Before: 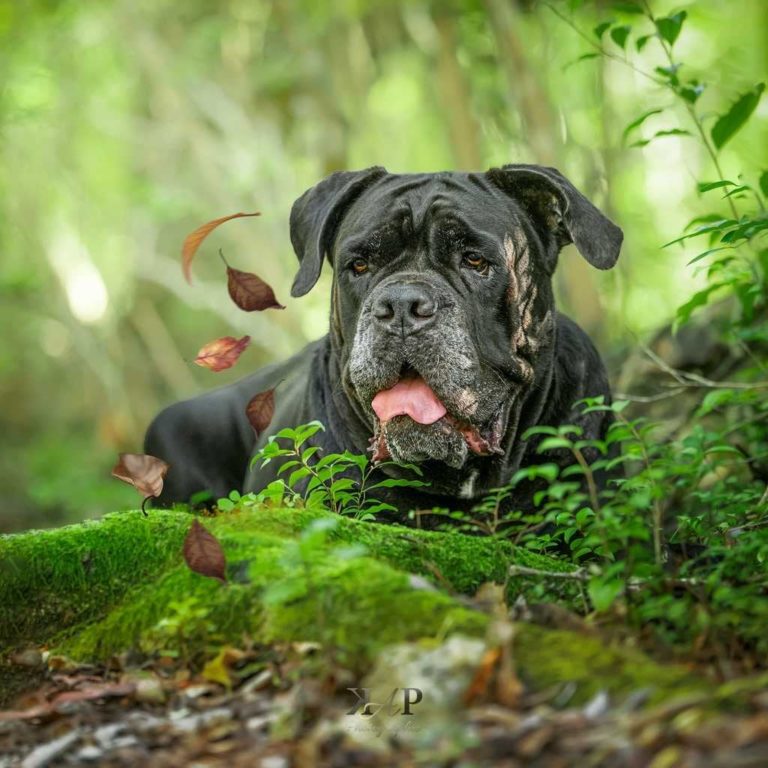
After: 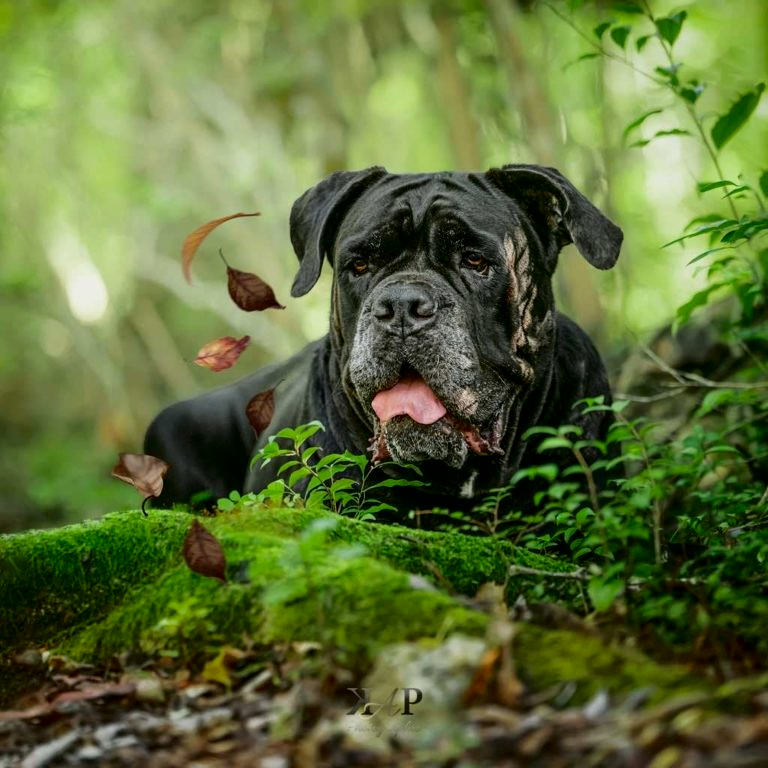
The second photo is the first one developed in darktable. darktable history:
fill light: exposure -2 EV, width 8.6
exposure: black level correction 0.001, exposure -0.2 EV, compensate highlight preservation false
contrast brightness saturation: contrast 0.03, brightness -0.04
